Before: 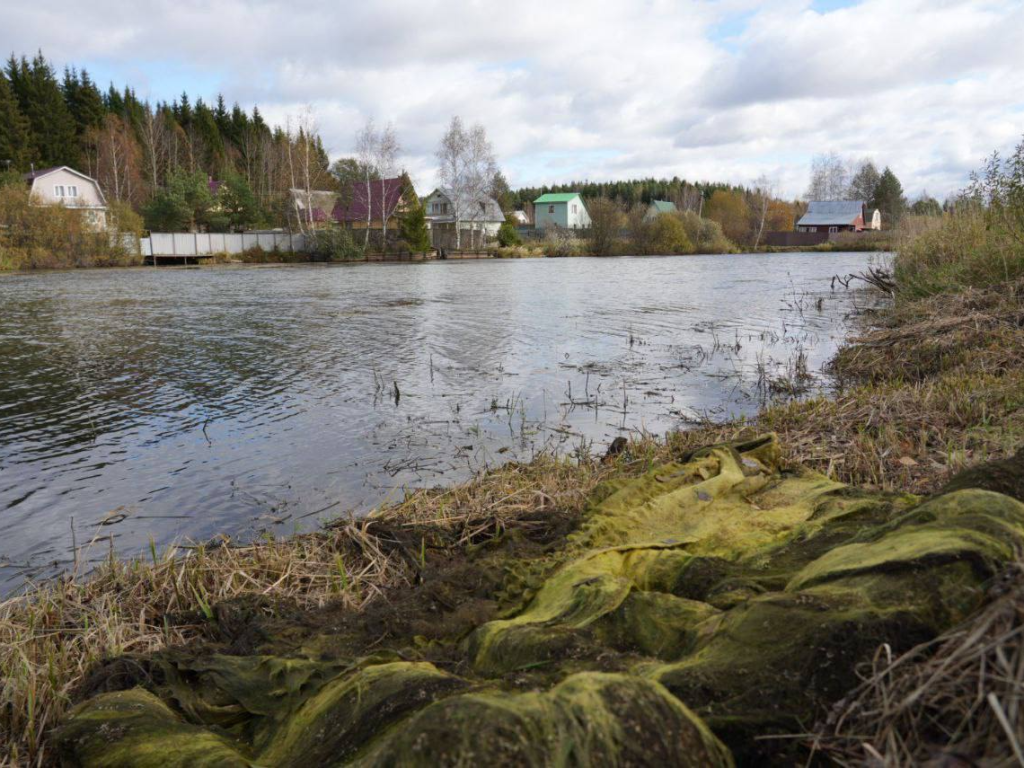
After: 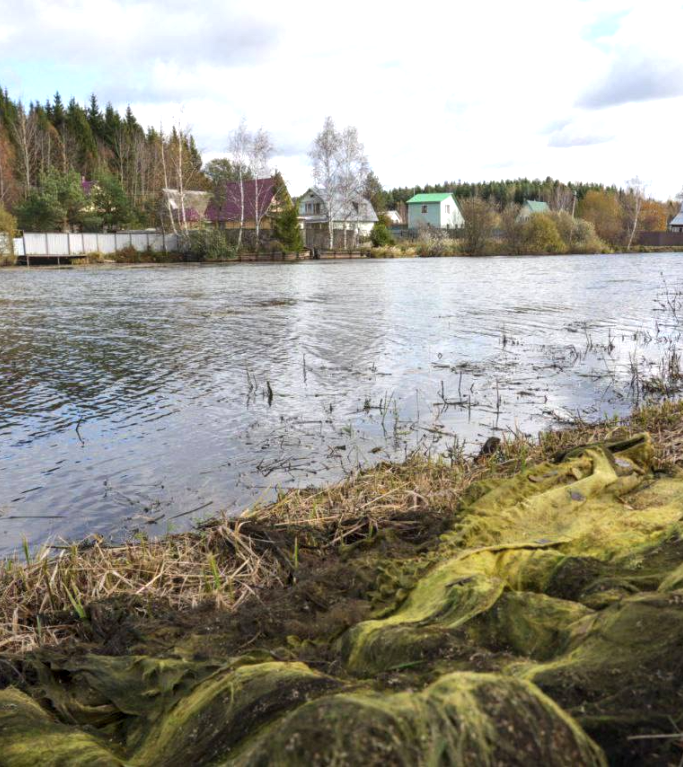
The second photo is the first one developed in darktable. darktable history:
local contrast: on, module defaults
crop and rotate: left 12.459%, right 20.778%
exposure: black level correction -0.002, exposure 0.534 EV, compensate exposure bias true, compensate highlight preservation false
